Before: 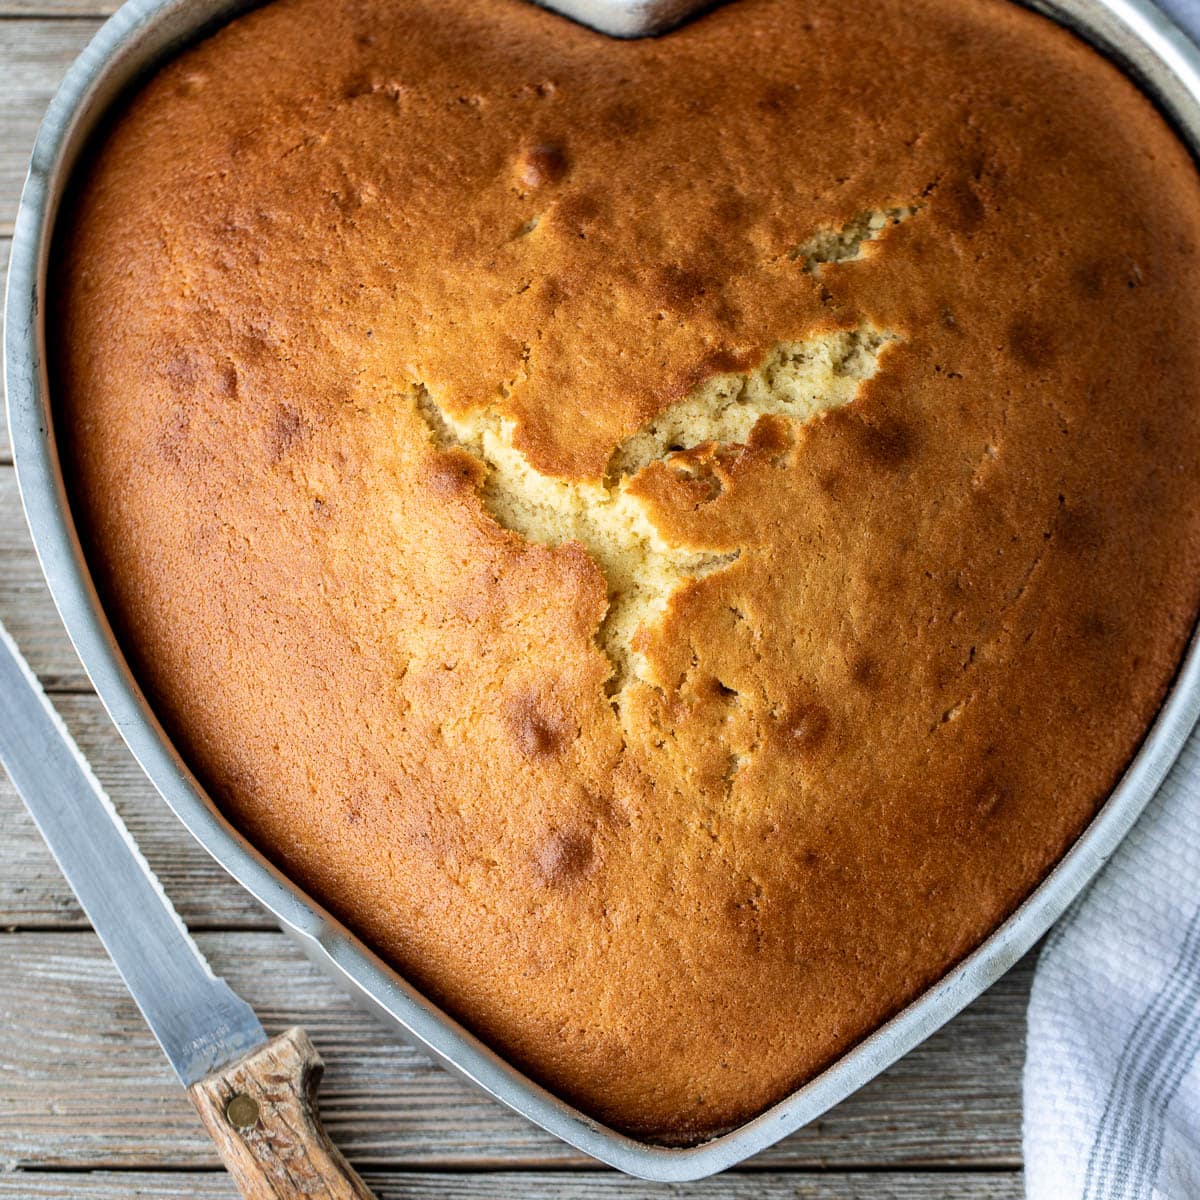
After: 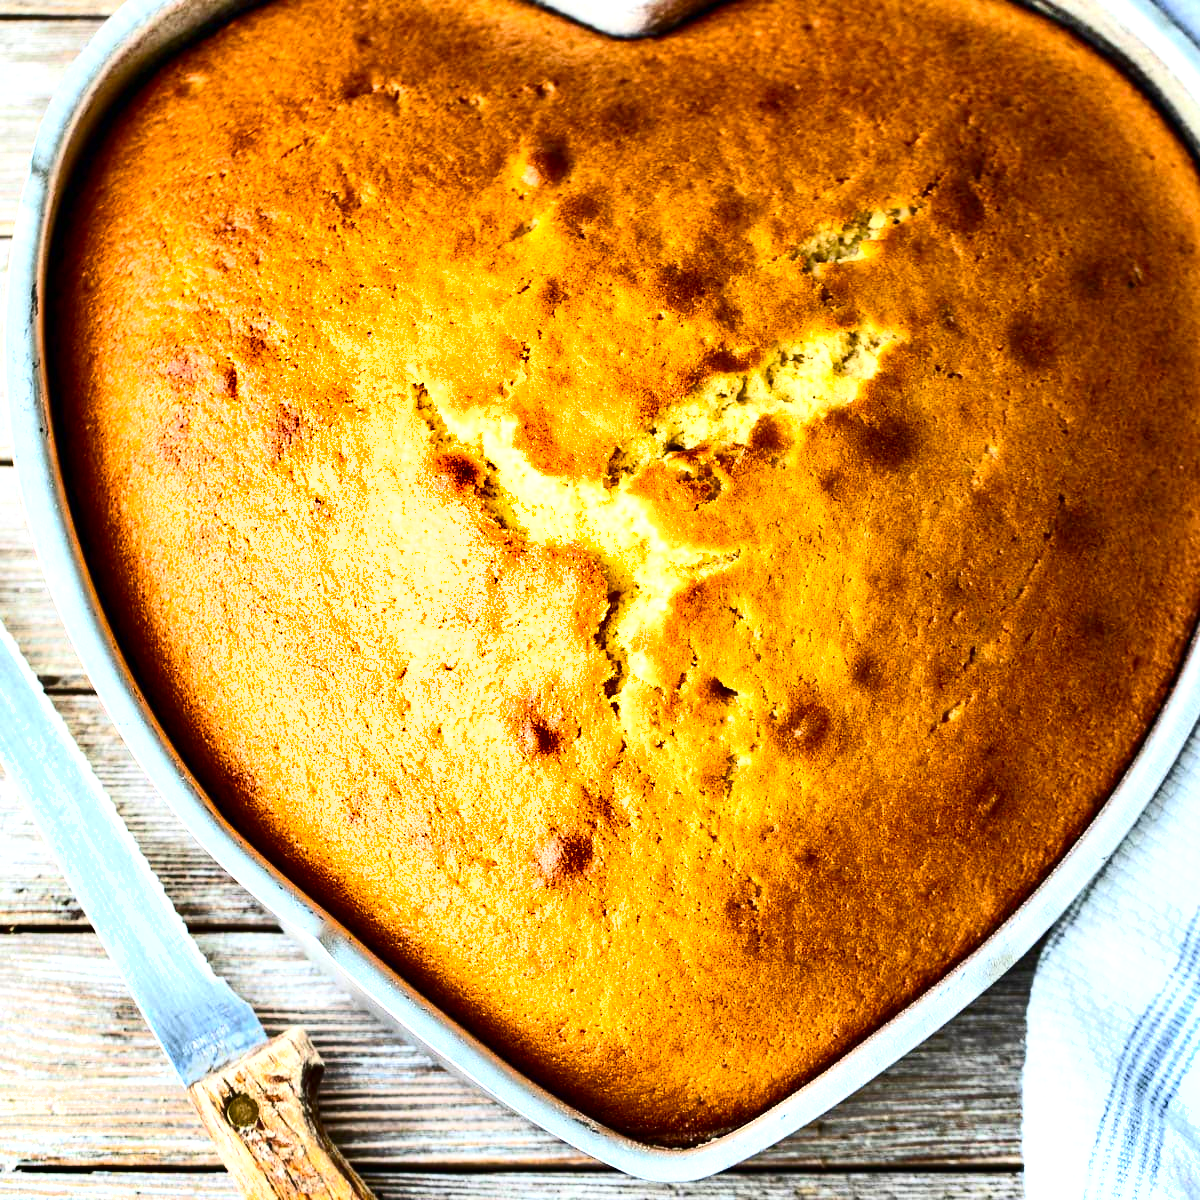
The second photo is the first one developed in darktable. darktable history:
shadows and highlights: soften with gaussian
exposure: black level correction 0, exposure 1.098 EV, compensate exposure bias true, compensate highlight preservation false
color balance rgb: perceptual saturation grading › global saturation 29.729%, perceptual brilliance grading › global brilliance 3.003%, perceptual brilliance grading › highlights -2.279%, perceptual brilliance grading › shadows 2.949%, global vibrance 15.311%
contrast brightness saturation: contrast 0.291
